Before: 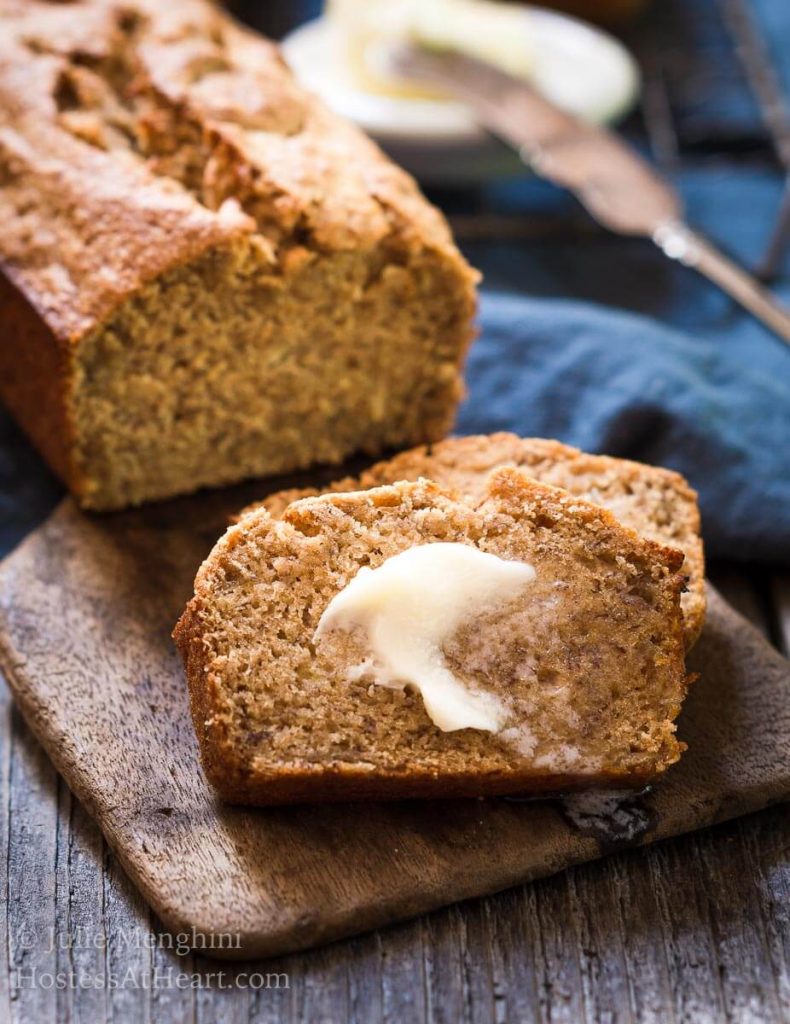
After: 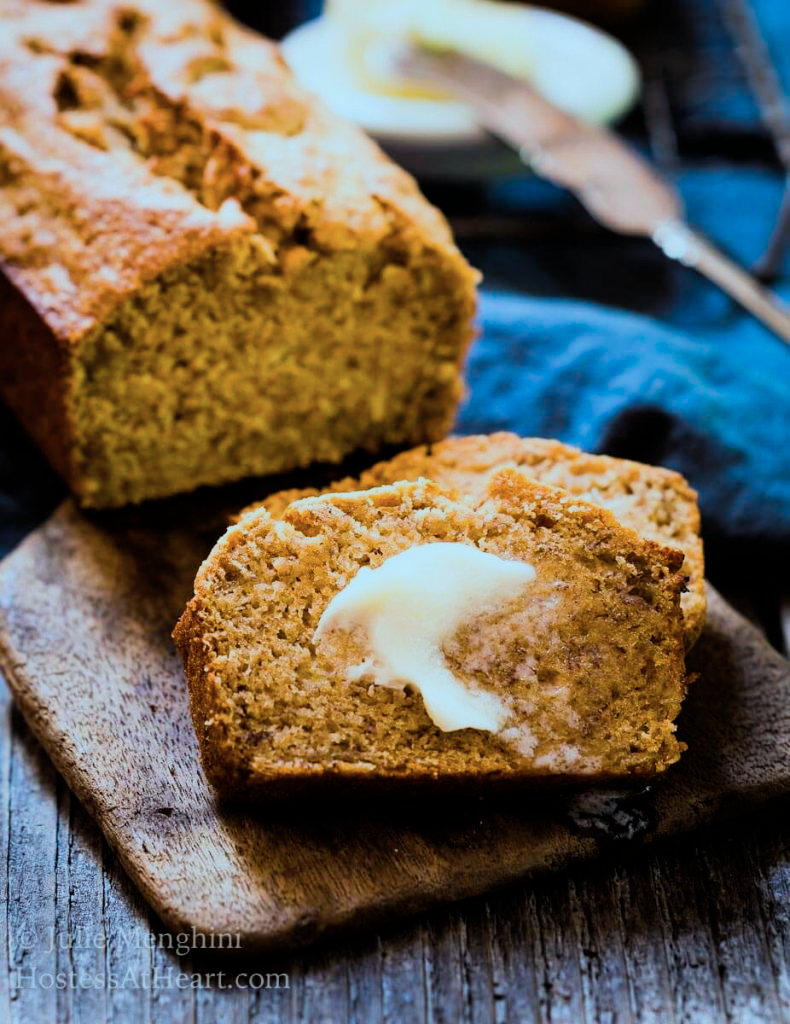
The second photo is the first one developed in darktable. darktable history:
filmic rgb: black relative exposure -7.5 EV, white relative exposure 4.99 EV, threshold 2.99 EV, hardness 3.3, contrast 1.299, enable highlight reconstruction true
color correction: highlights a* -11.82, highlights b* -15.3
color balance rgb: linear chroma grading › global chroma 9.917%, perceptual saturation grading › global saturation 29.354%
